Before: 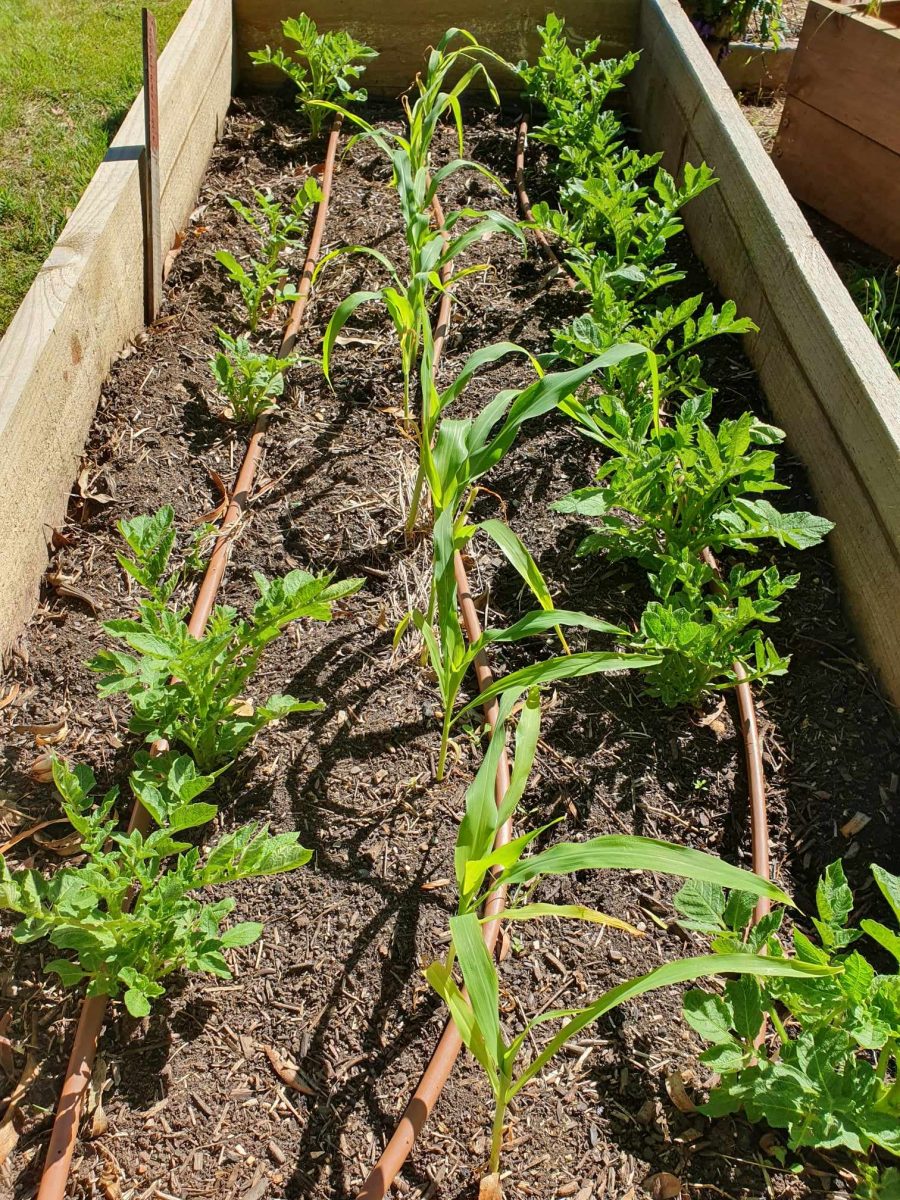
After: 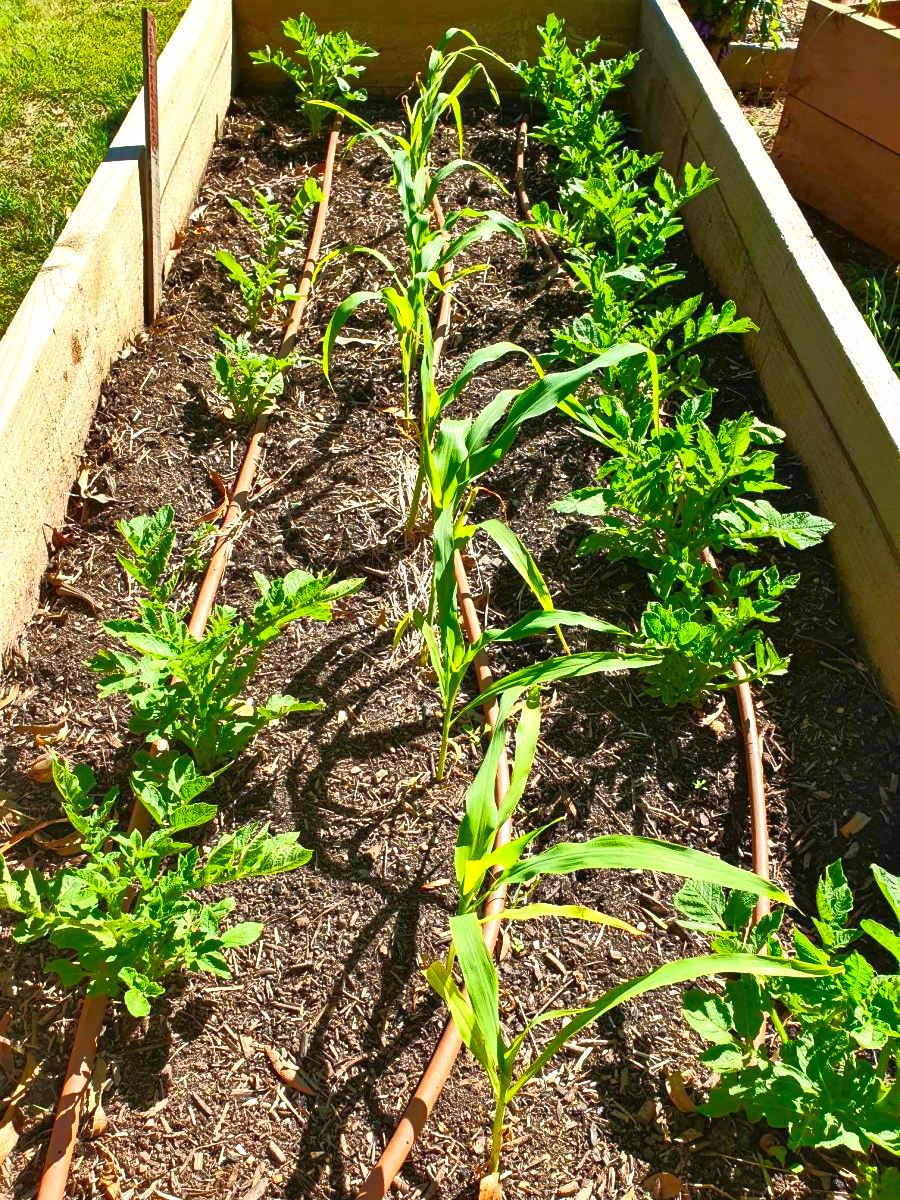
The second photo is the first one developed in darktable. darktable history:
exposure: black level correction 0, exposure 0.698 EV, compensate highlight preservation false
tone curve: curves: ch0 [(0, 0) (0.003, 0.032) (0.53, 0.368) (0.901, 0.866) (1, 1)], color space Lab, independent channels, preserve colors none
contrast brightness saturation: contrast 0.211, brightness -0.111, saturation 0.211
